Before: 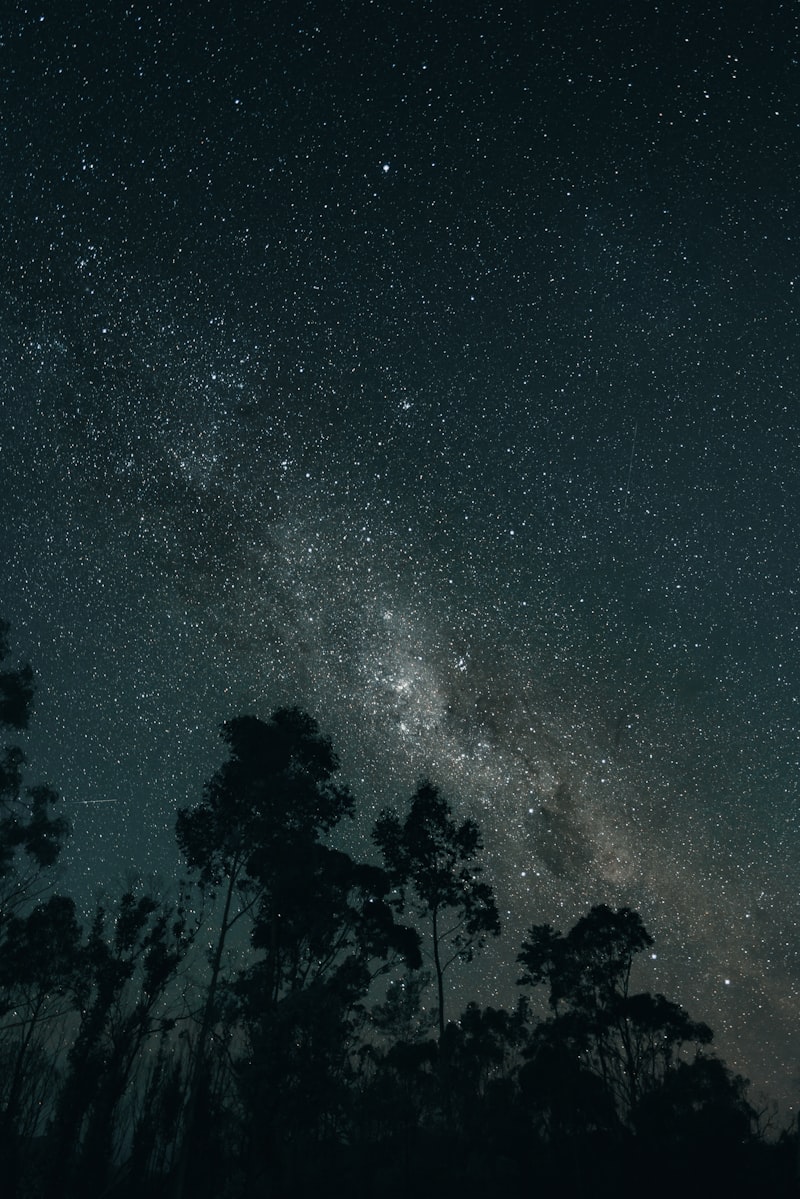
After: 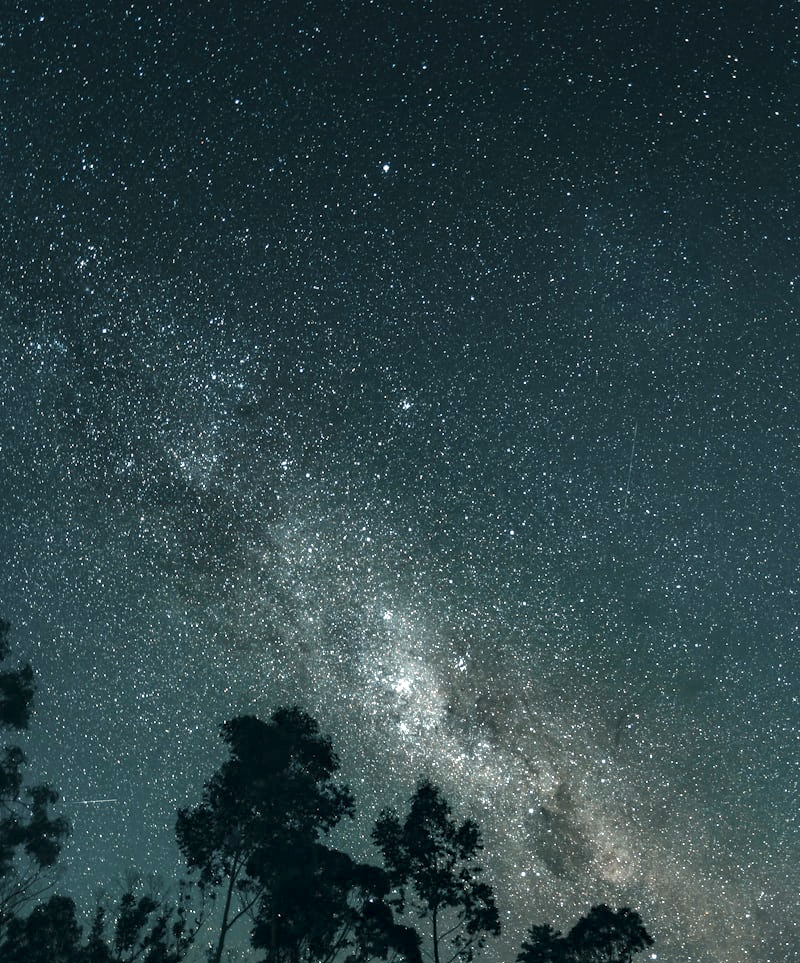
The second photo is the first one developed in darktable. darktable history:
crop: bottom 19.644%
local contrast: detail 130%
exposure: black level correction 0, exposure 1.2 EV, compensate exposure bias true, compensate highlight preservation false
